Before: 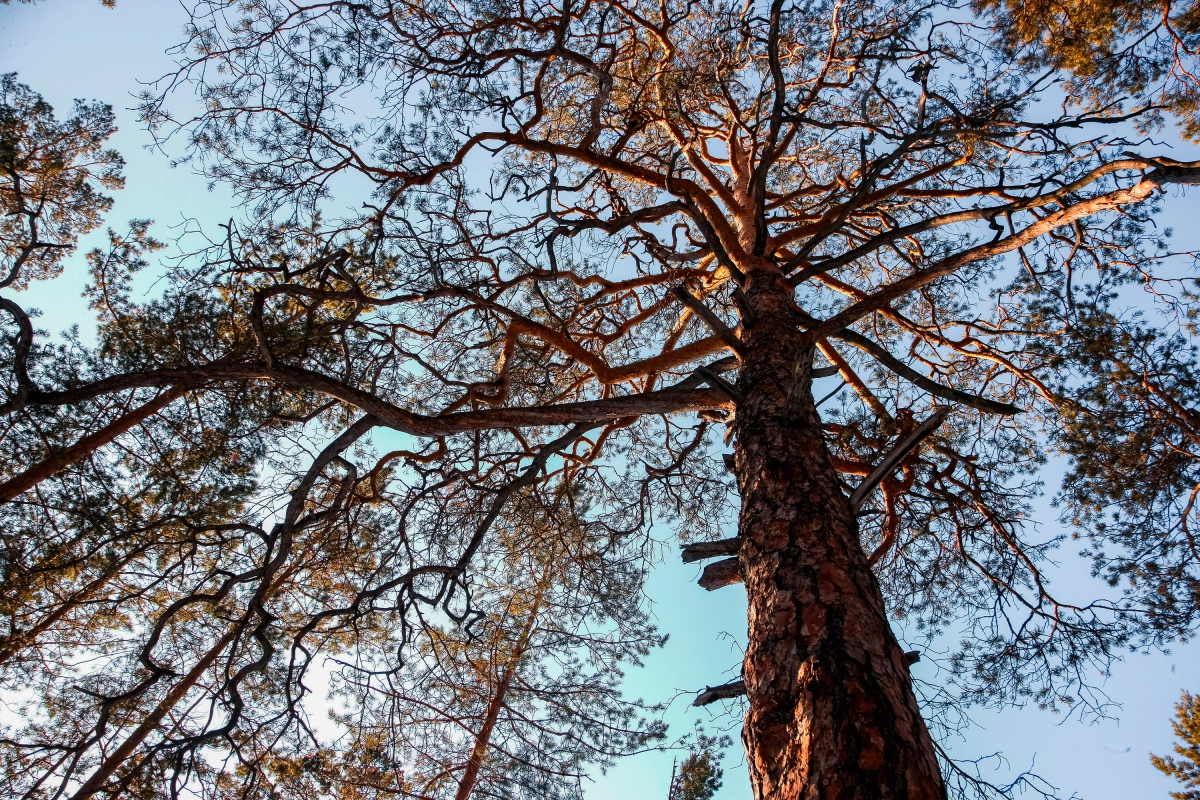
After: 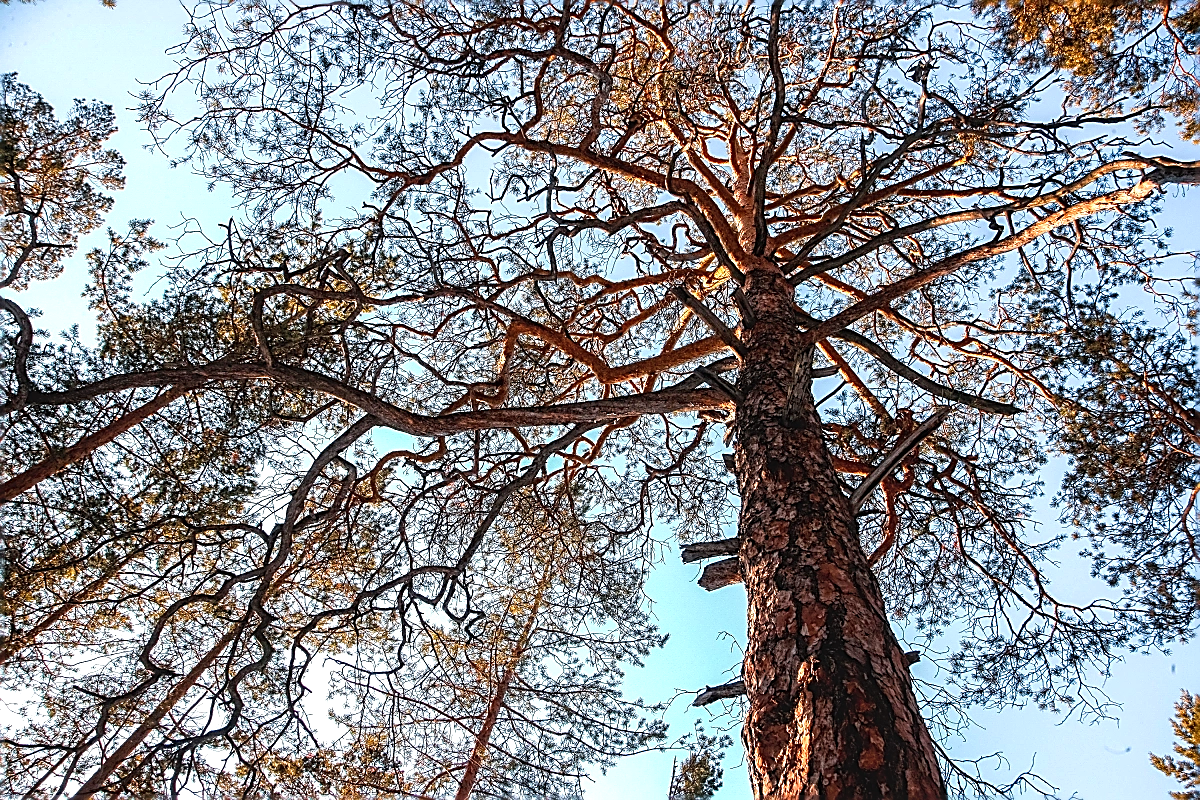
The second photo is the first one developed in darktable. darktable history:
sharpen: radius 1.687, amount 1.293
local contrast: on, module defaults
exposure: exposure 0.605 EV, compensate highlight preservation false
